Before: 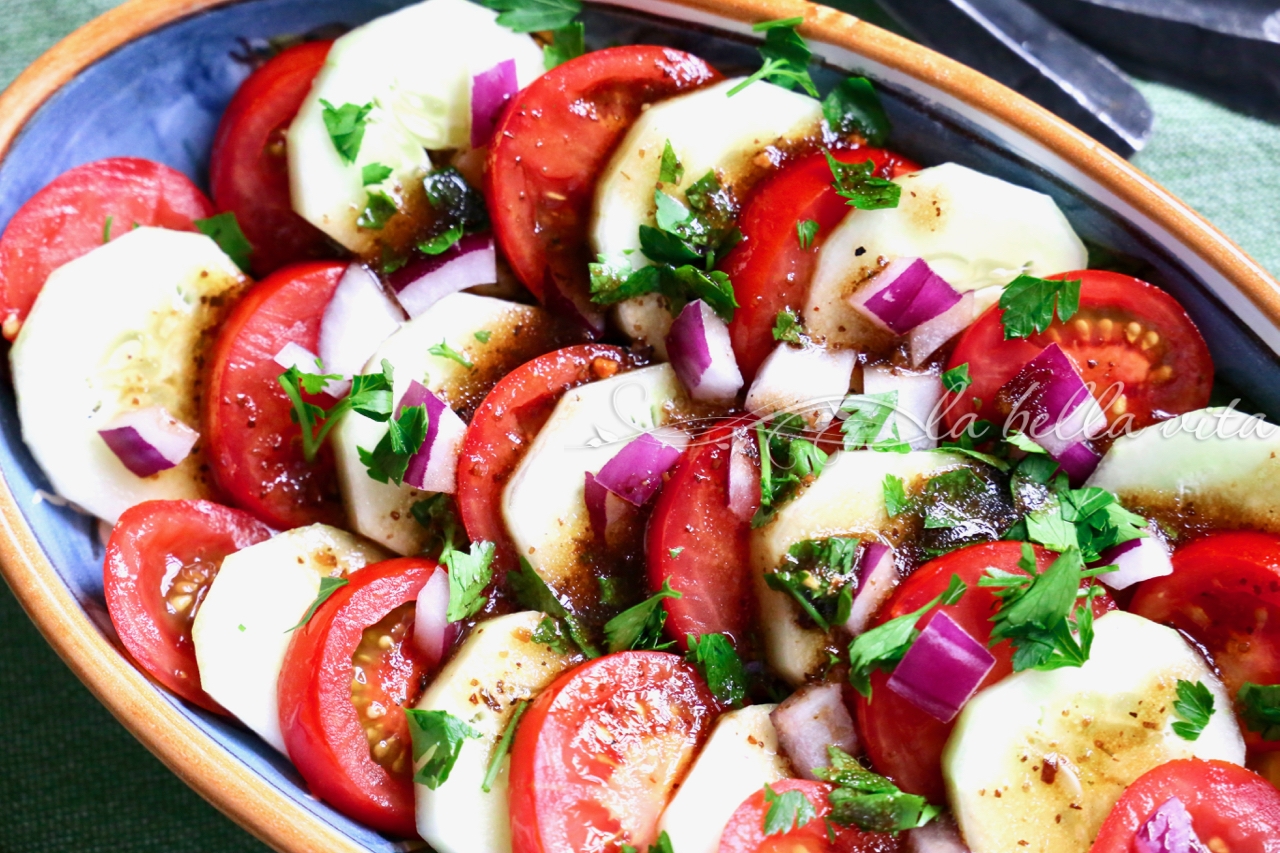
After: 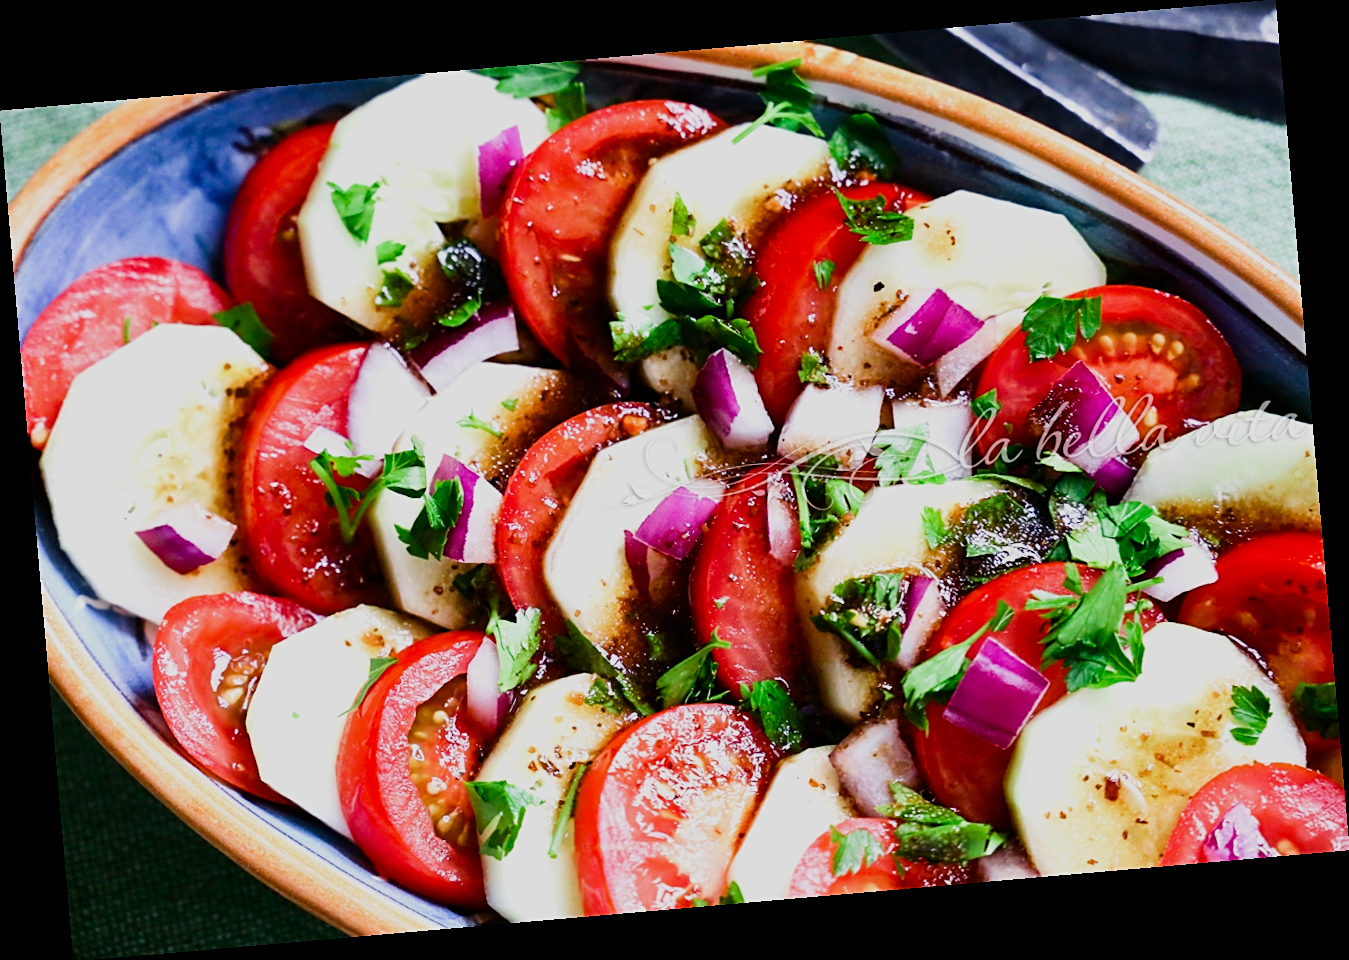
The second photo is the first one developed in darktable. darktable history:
sharpen: on, module defaults
rotate and perspective: rotation -4.98°, automatic cropping off
sigmoid: on, module defaults
